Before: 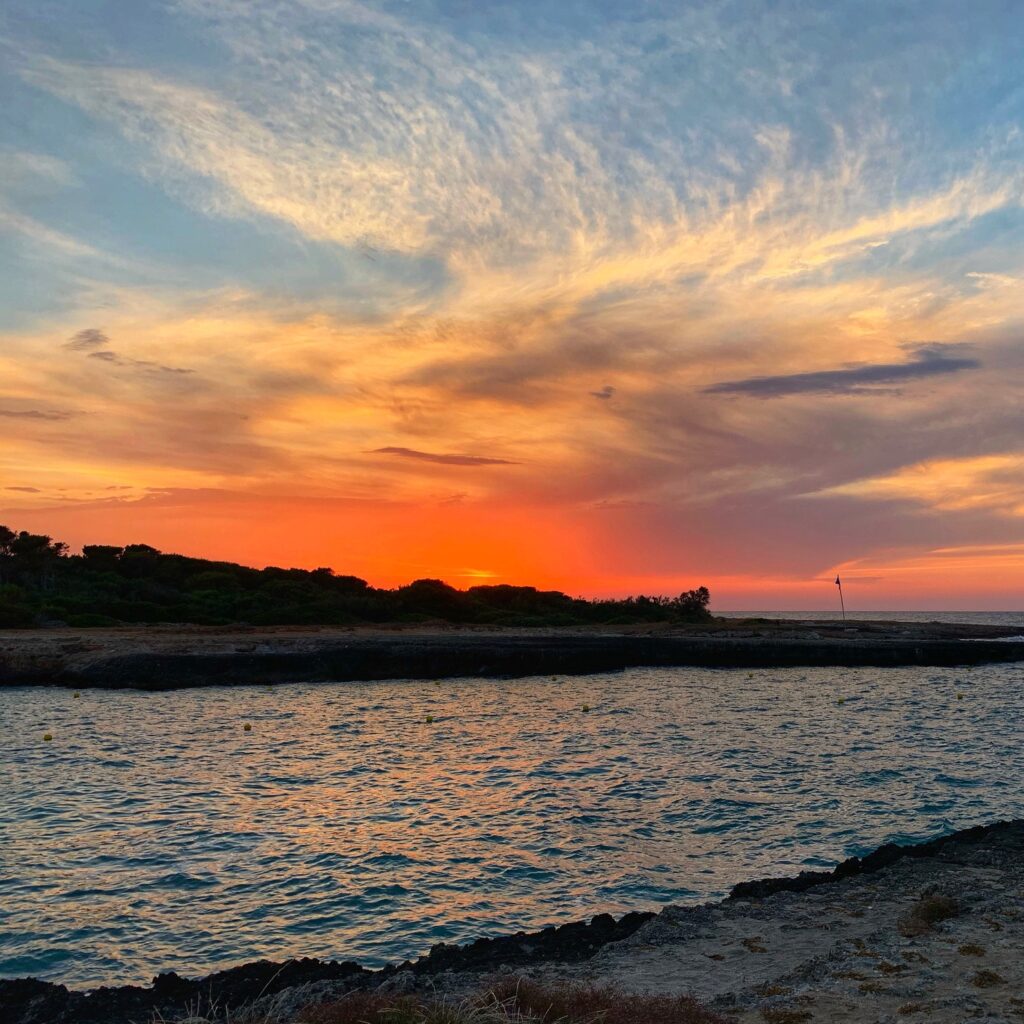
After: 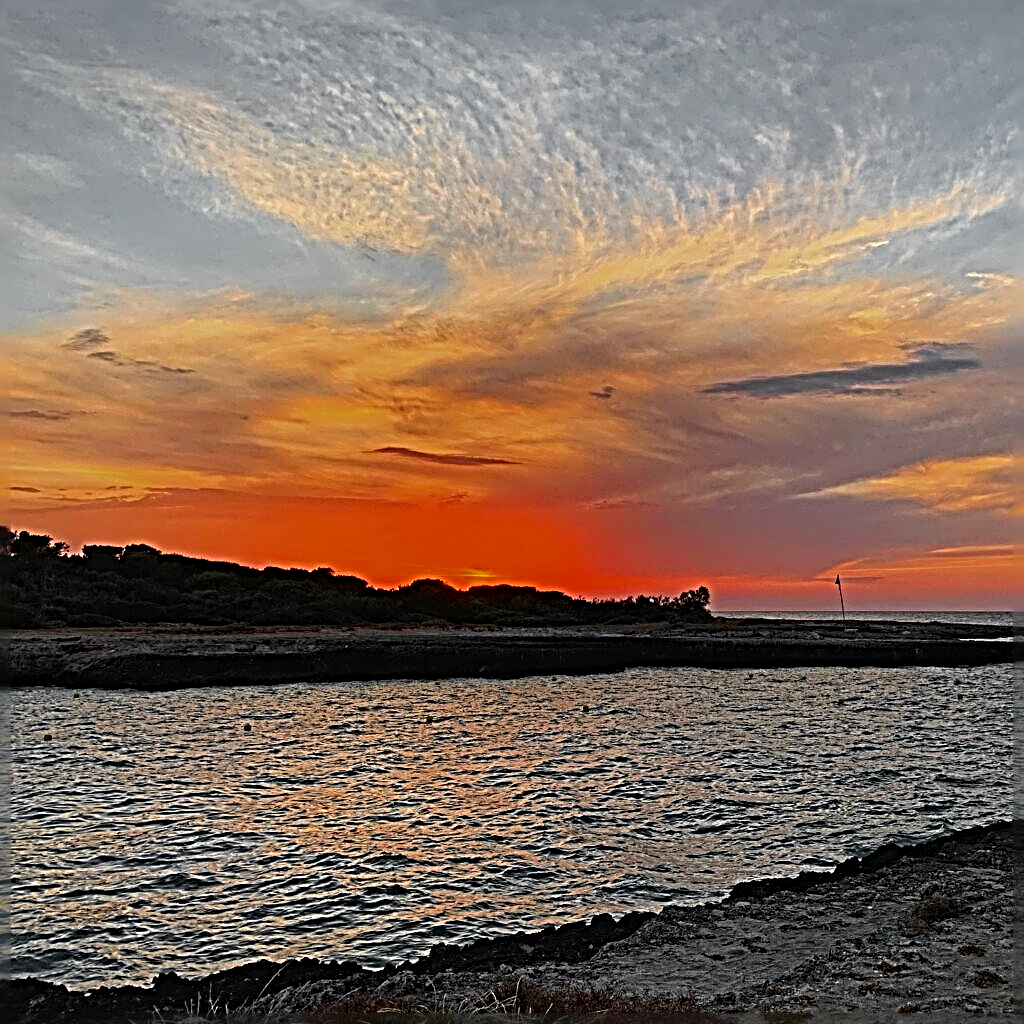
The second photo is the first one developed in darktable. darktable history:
sharpen: radius 4.001, amount 2
color zones: curves: ch0 [(0.004, 0.388) (0.125, 0.392) (0.25, 0.404) (0.375, 0.5) (0.5, 0.5) (0.625, 0.5) (0.75, 0.5) (0.875, 0.5)]; ch1 [(0, 0.5) (0.125, 0.5) (0.25, 0.5) (0.375, 0.124) (0.524, 0.124) (0.645, 0.128) (0.789, 0.132) (0.914, 0.096) (0.998, 0.068)]
